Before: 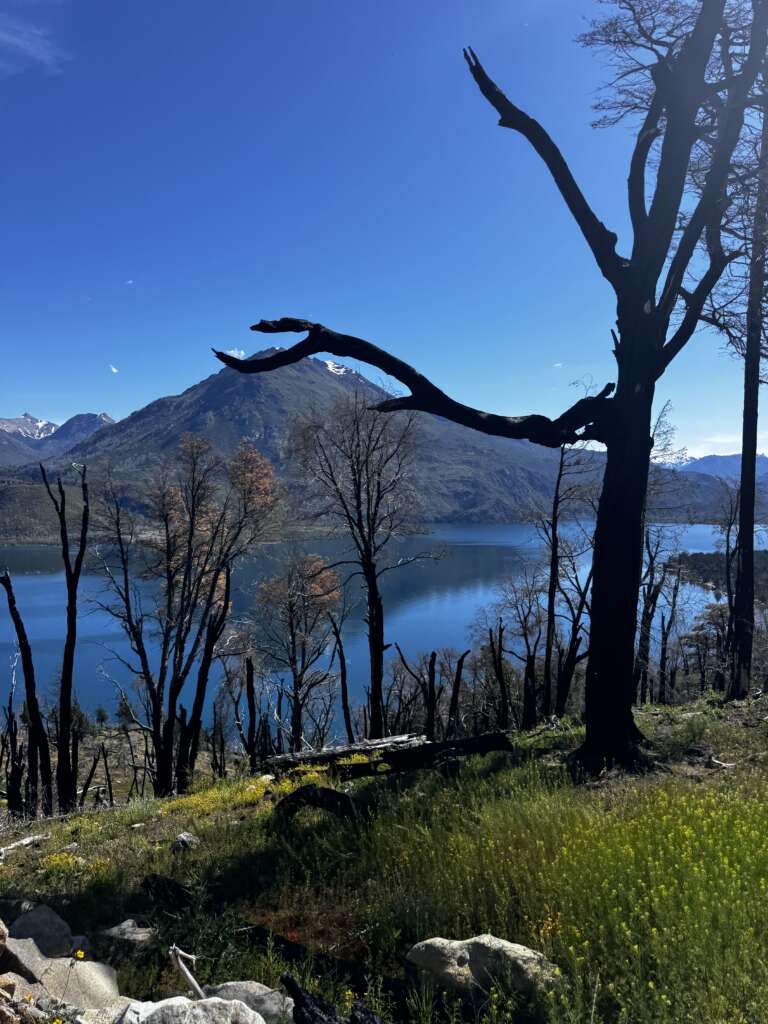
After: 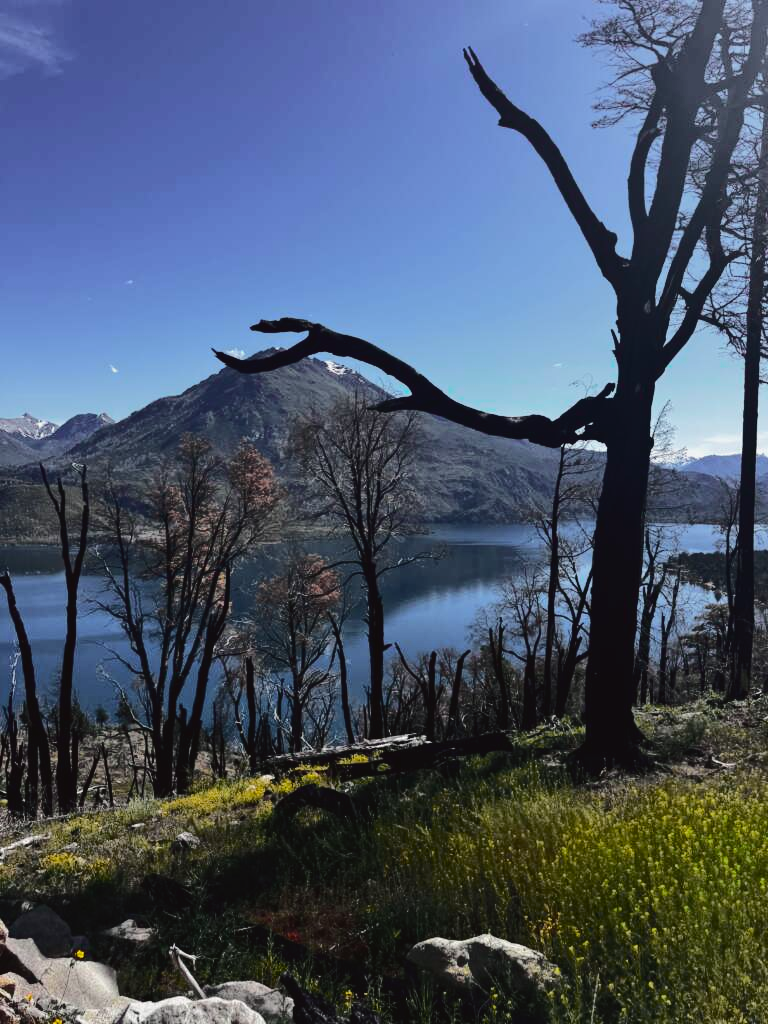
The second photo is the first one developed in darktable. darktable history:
tone curve: curves: ch0 [(0, 0.032) (0.094, 0.08) (0.265, 0.208) (0.41, 0.417) (0.485, 0.524) (0.638, 0.673) (0.845, 0.828) (0.994, 0.964)]; ch1 [(0, 0) (0.161, 0.092) (0.37, 0.302) (0.437, 0.456) (0.469, 0.482) (0.498, 0.504) (0.576, 0.583) (0.644, 0.638) (0.725, 0.765) (1, 1)]; ch2 [(0, 0) (0.352, 0.403) (0.45, 0.469) (0.502, 0.504) (0.54, 0.521) (0.589, 0.576) (1, 1)], color space Lab, independent channels, preserve colors none
